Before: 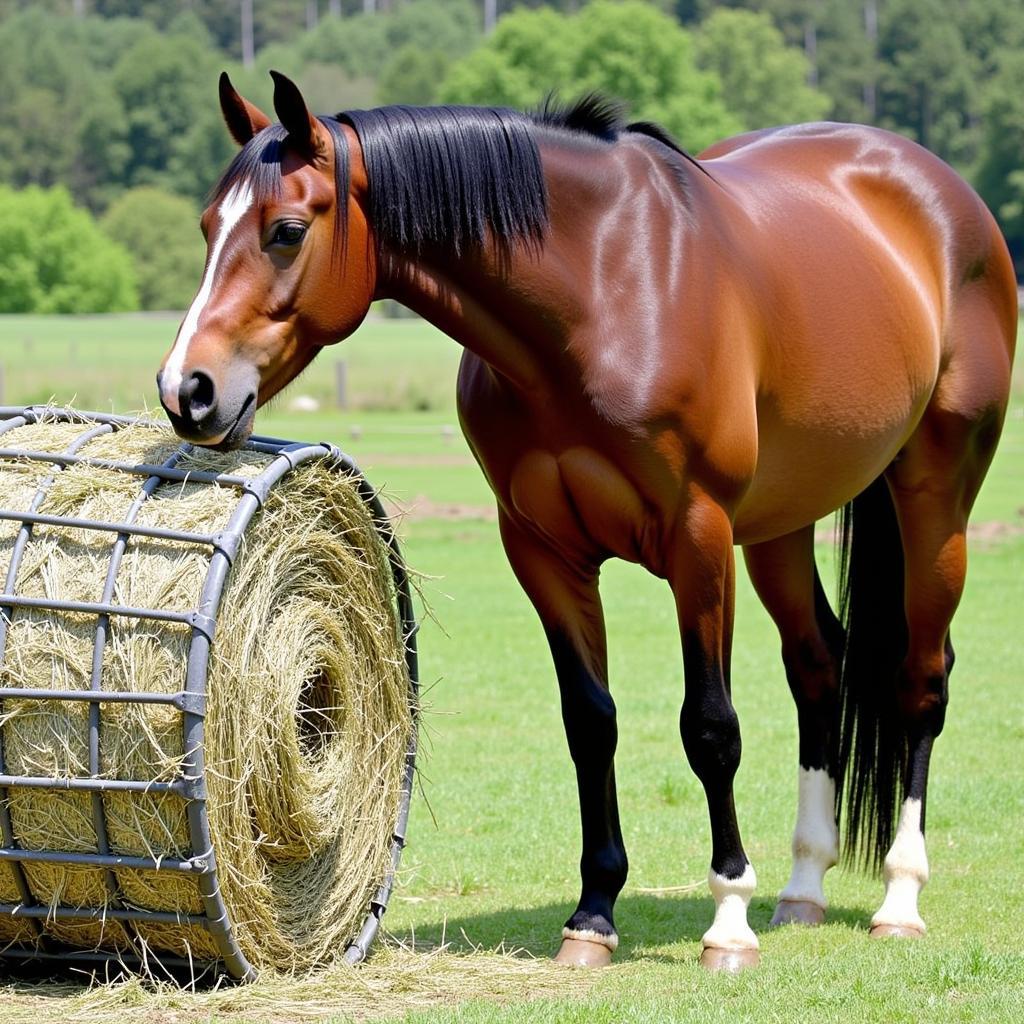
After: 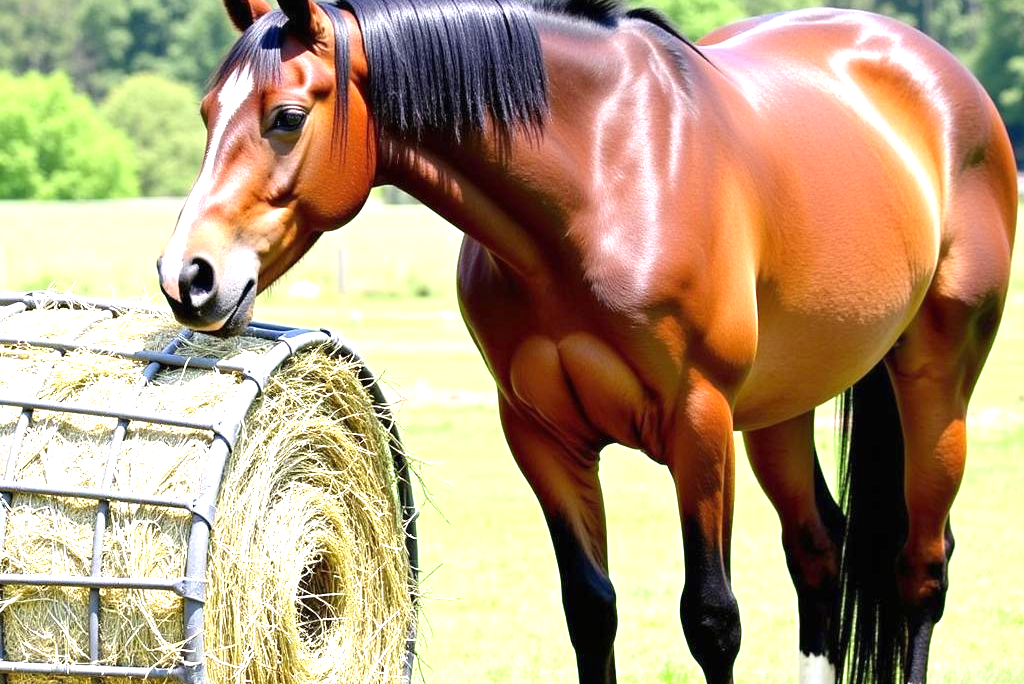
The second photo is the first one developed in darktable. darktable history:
exposure: black level correction 0, exposure 1.2 EV, compensate highlight preservation false
crop: top 11.181%, bottom 22.004%
